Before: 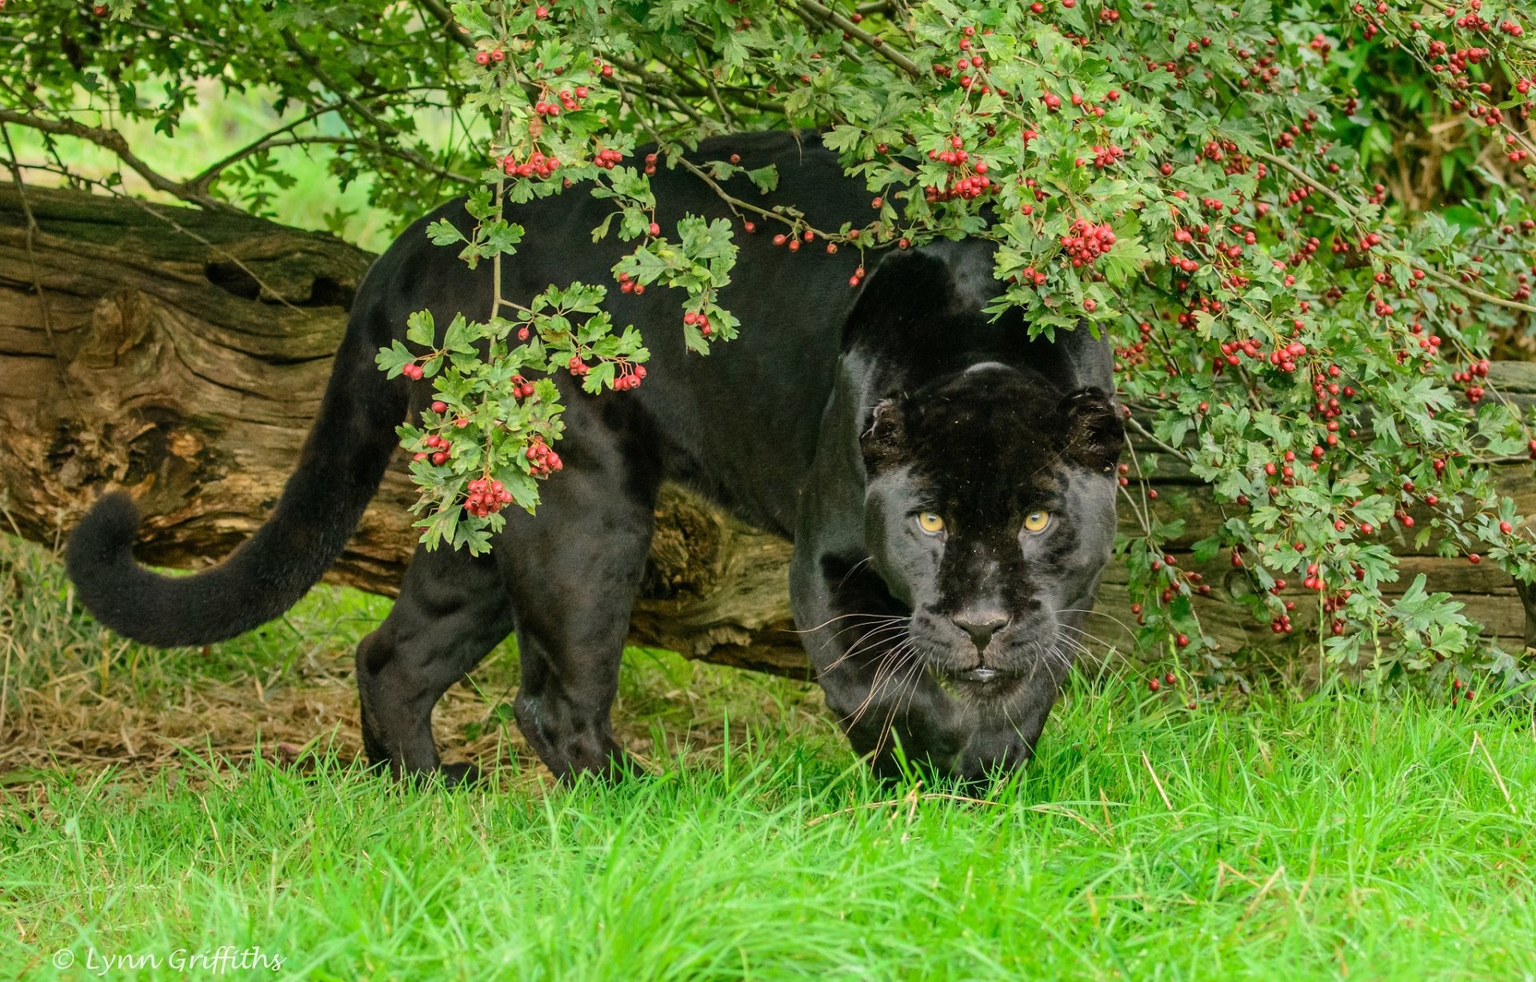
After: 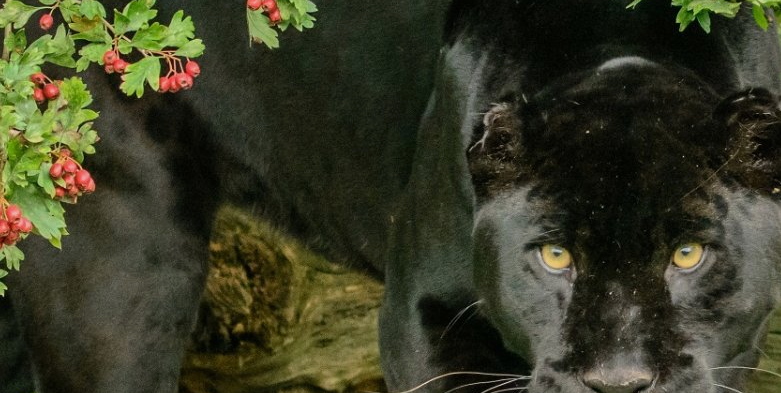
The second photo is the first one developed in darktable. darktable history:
crop: left 31.675%, top 32.271%, right 27.601%, bottom 35.691%
exposure: exposure -0.155 EV, compensate highlight preservation false
